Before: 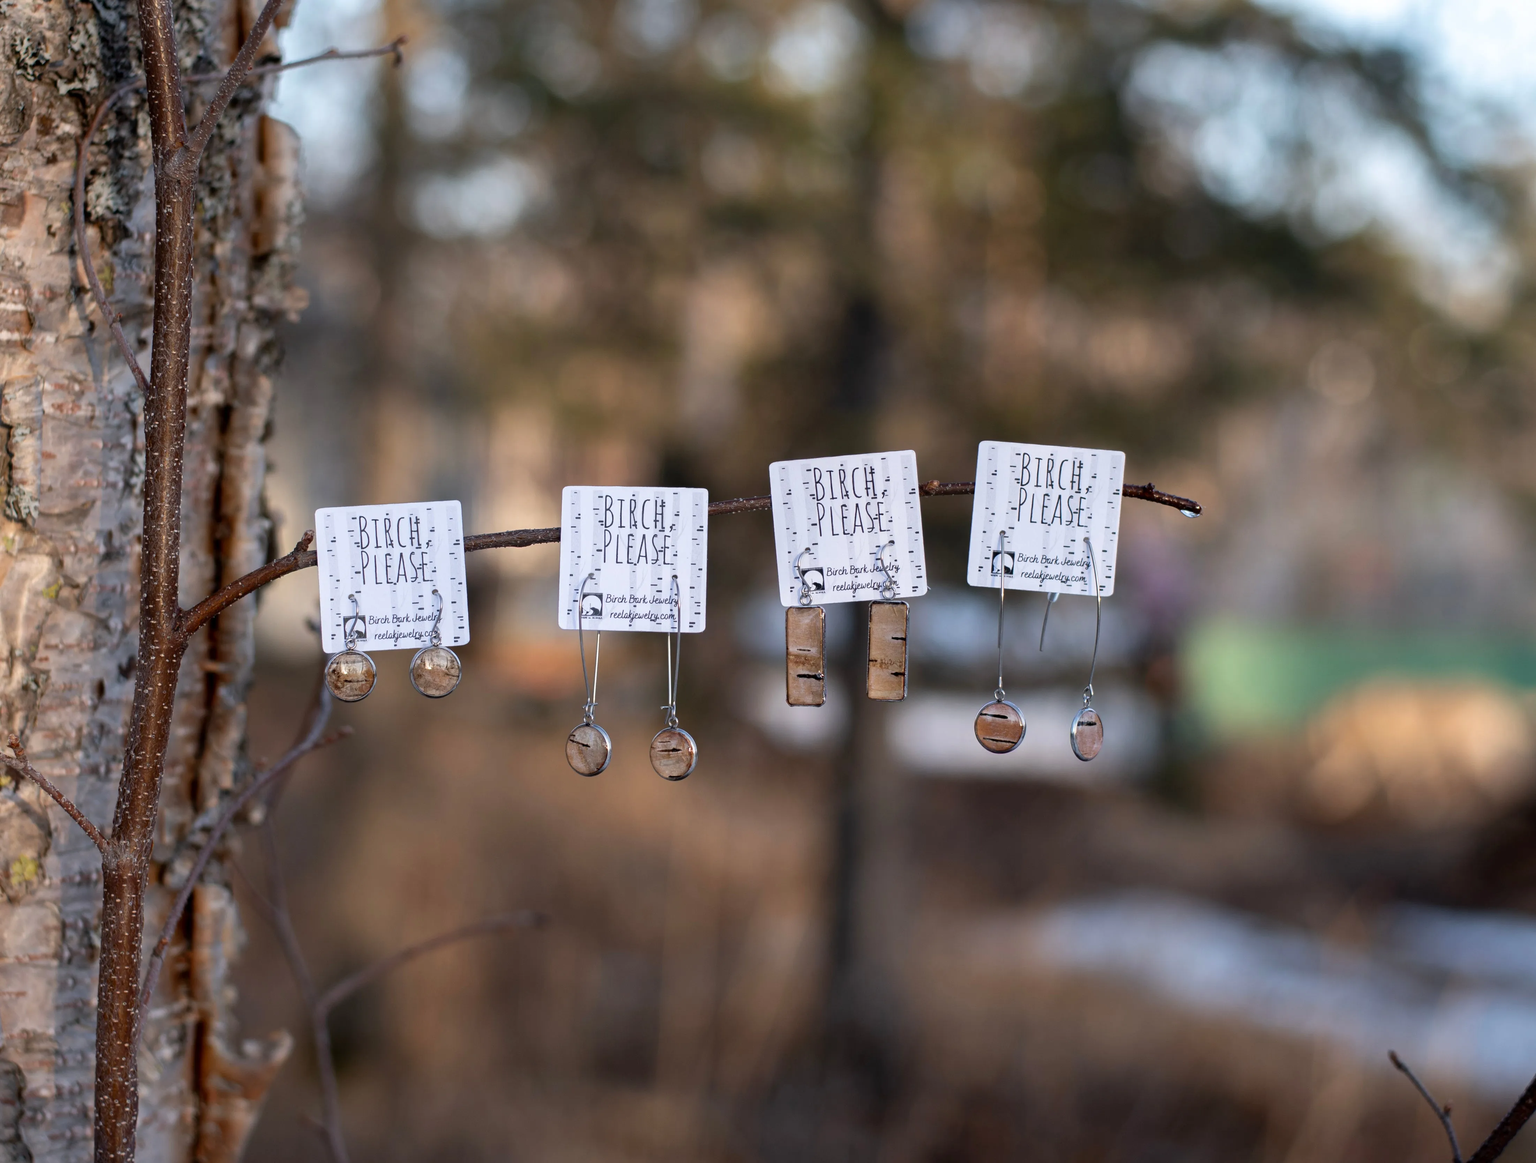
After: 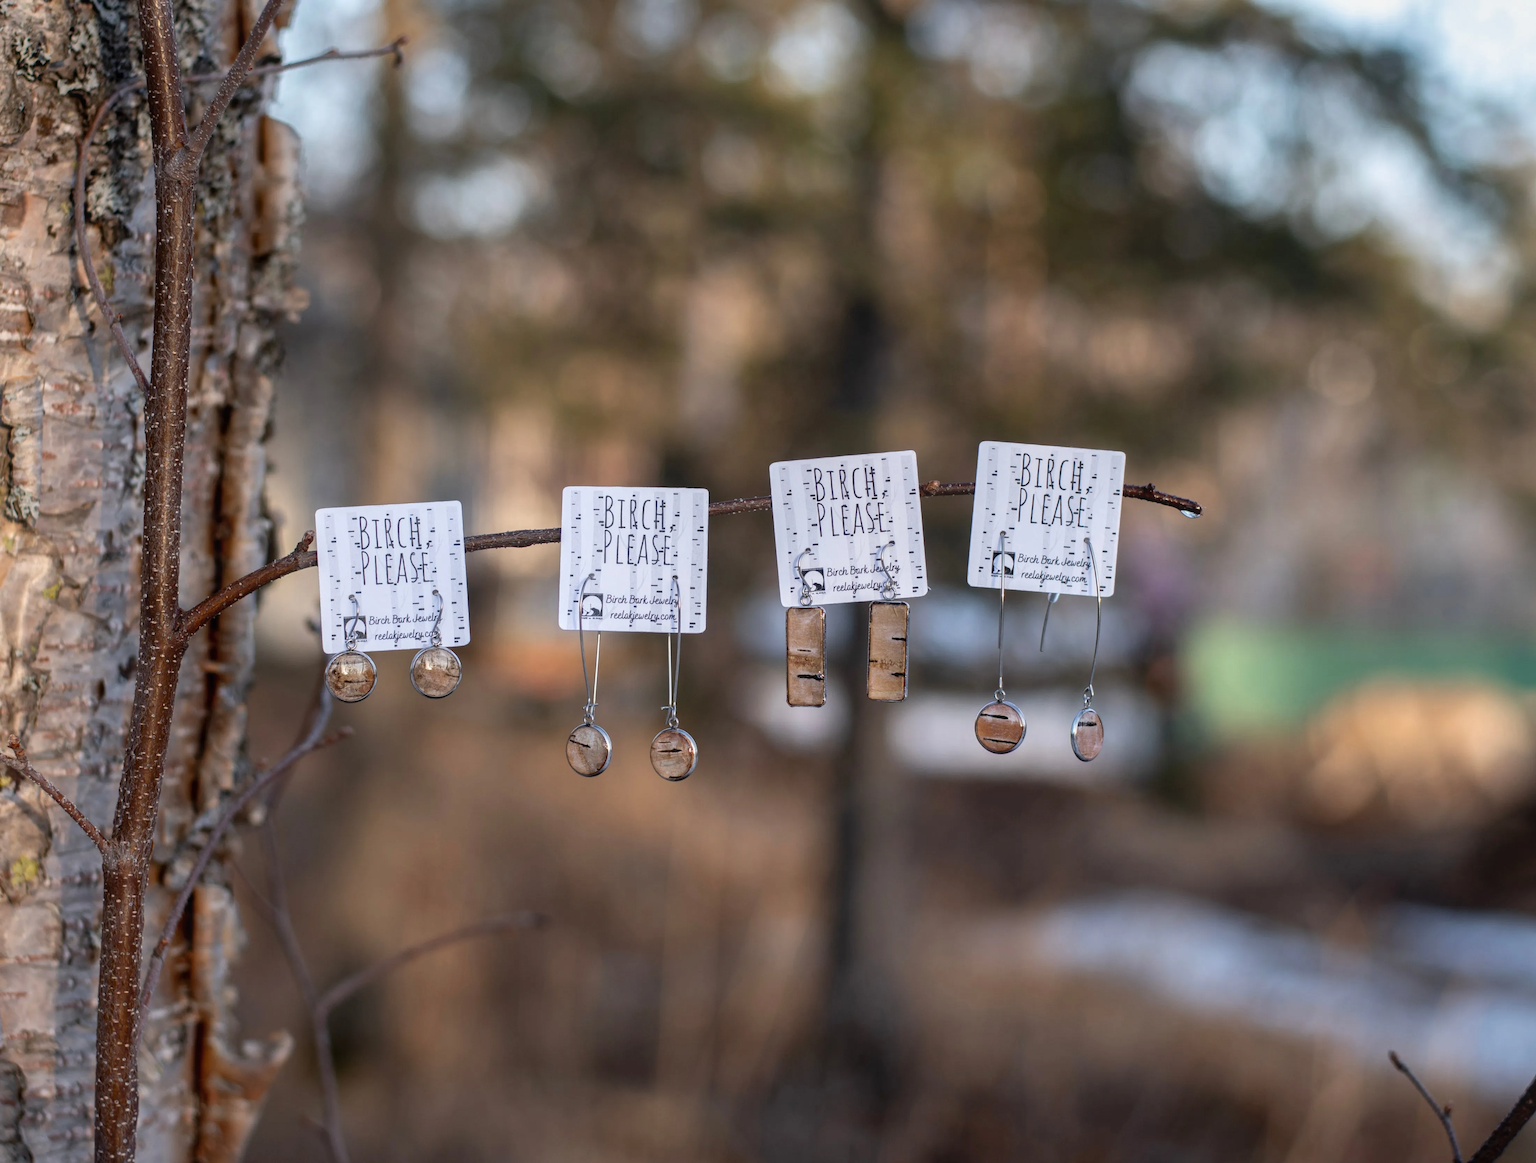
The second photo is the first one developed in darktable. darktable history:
local contrast: on, module defaults
contrast brightness saturation: contrast -0.105
